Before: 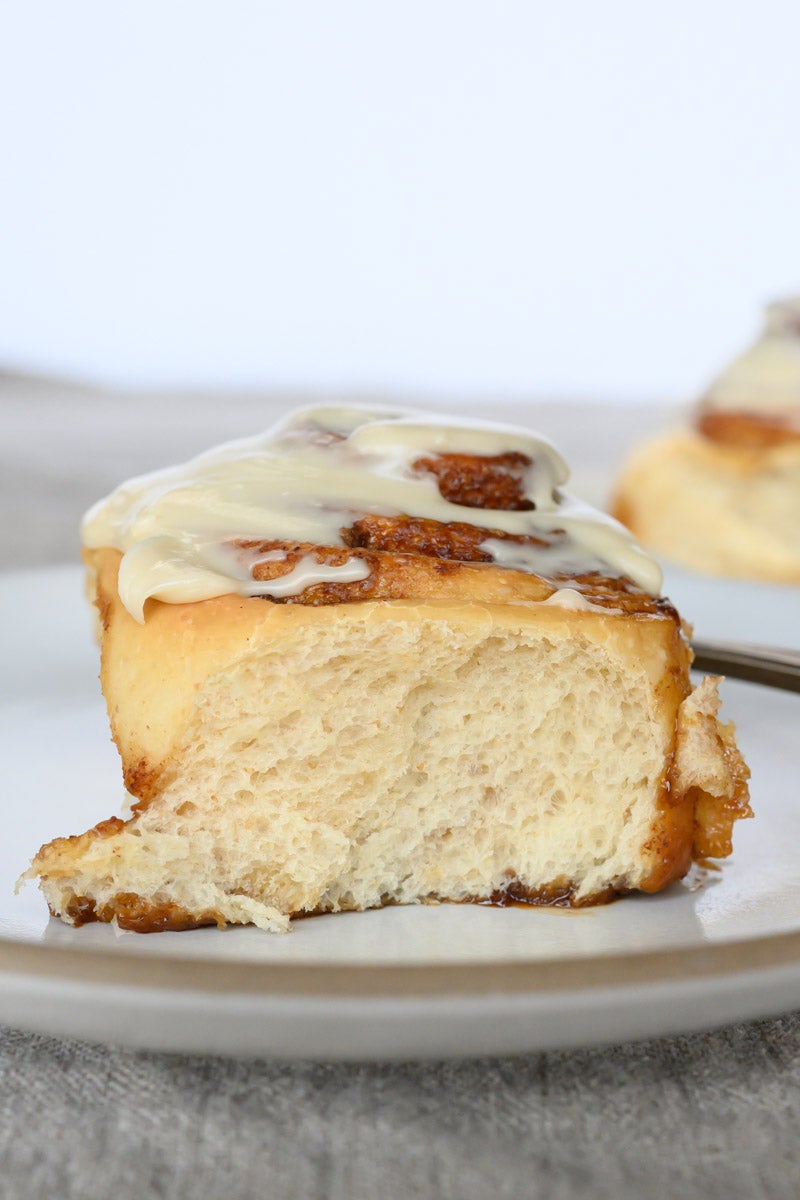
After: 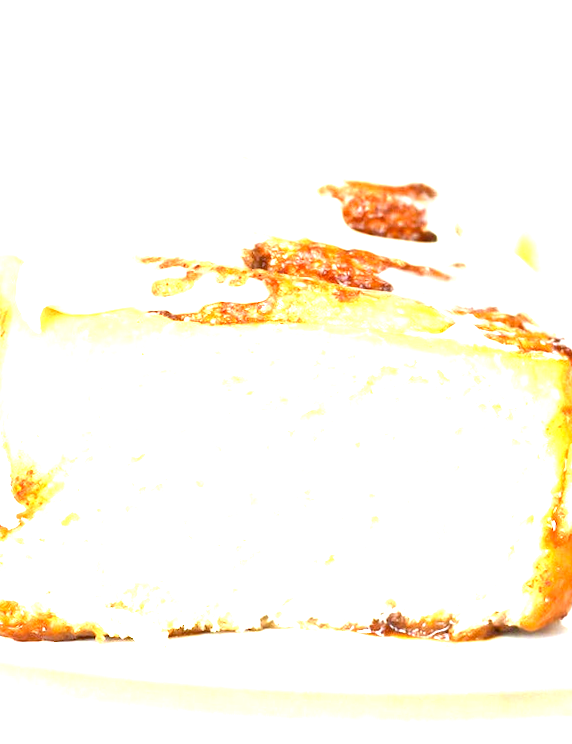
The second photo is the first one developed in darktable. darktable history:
crop and rotate: angle -3.37°, left 9.79%, top 20.73%, right 12.42%, bottom 11.82%
exposure: black level correction 0.001, exposure 2.607 EV, compensate exposure bias true, compensate highlight preservation false
